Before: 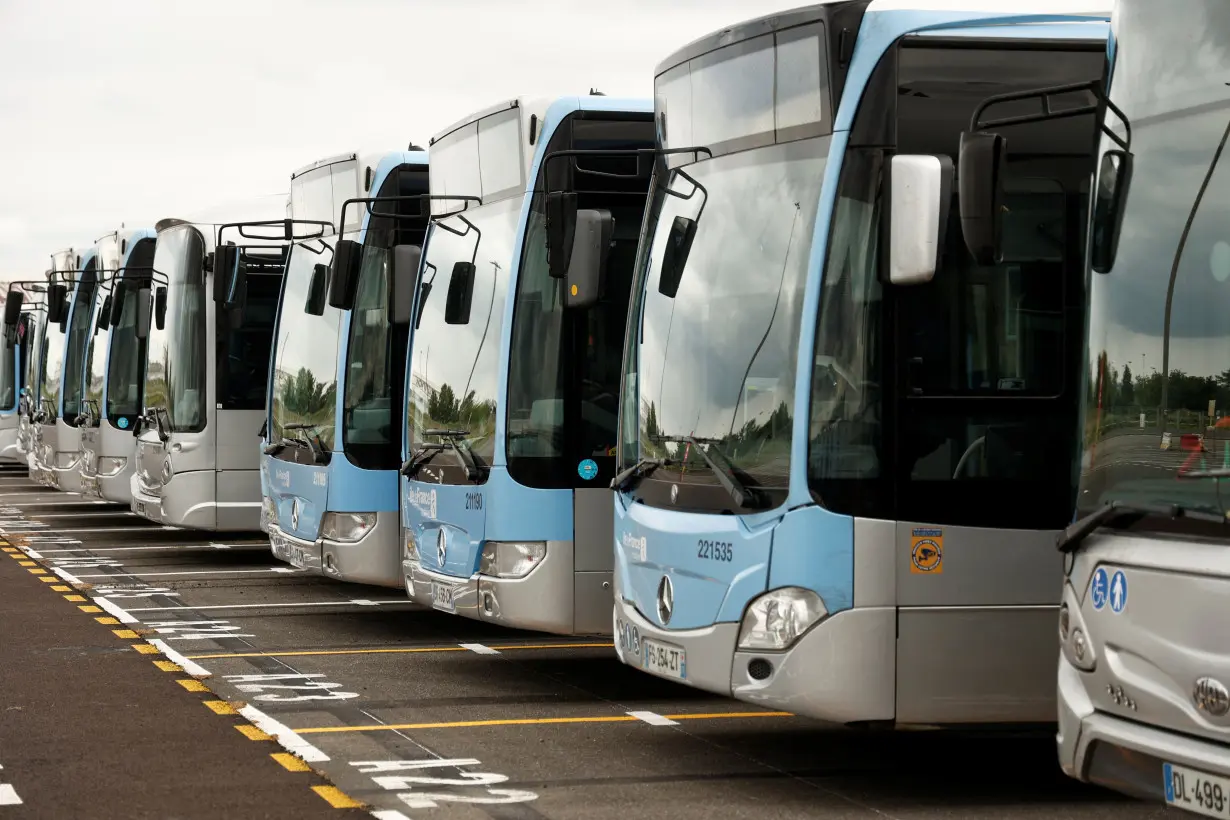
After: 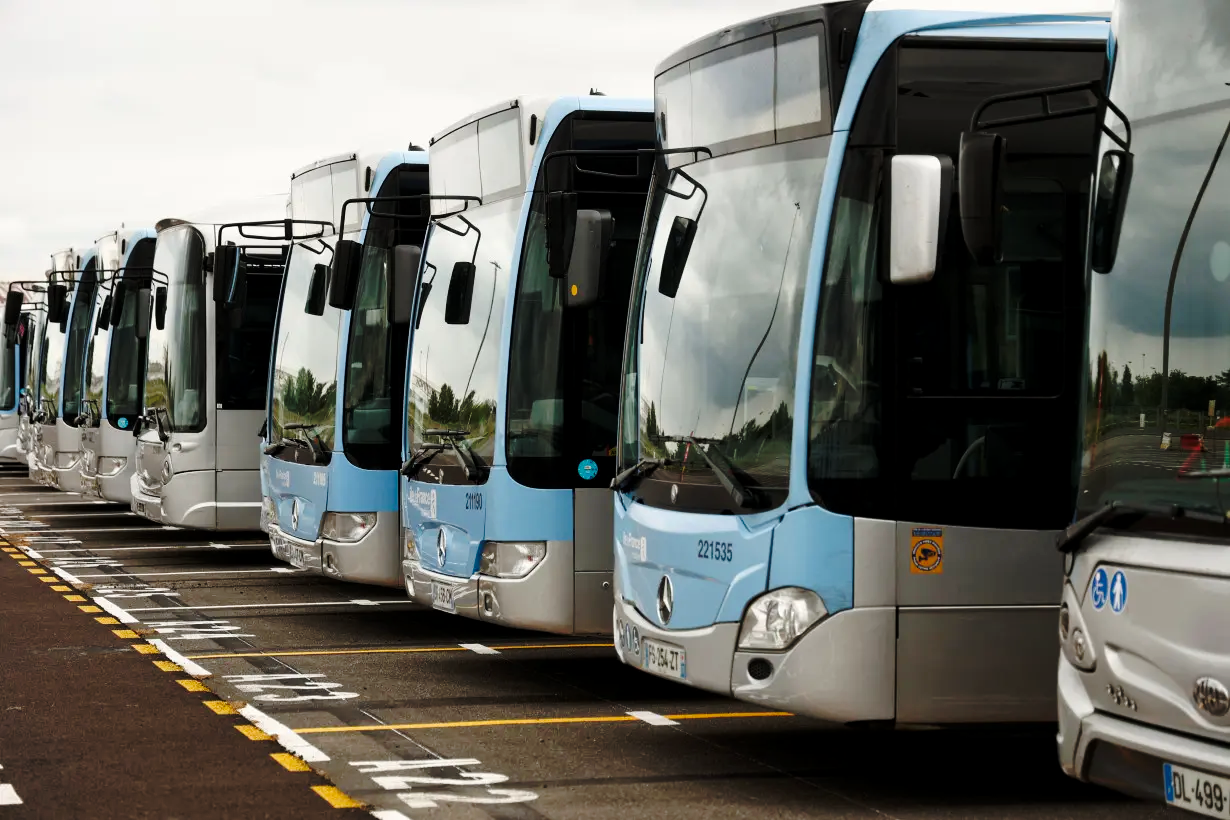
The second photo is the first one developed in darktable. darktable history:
base curve: curves: ch0 [(0, 0) (0.073, 0.04) (0.157, 0.139) (0.492, 0.492) (0.758, 0.758) (1, 1)], preserve colors none
exposure: black level correction 0.001, compensate exposure bias true, compensate highlight preservation false
